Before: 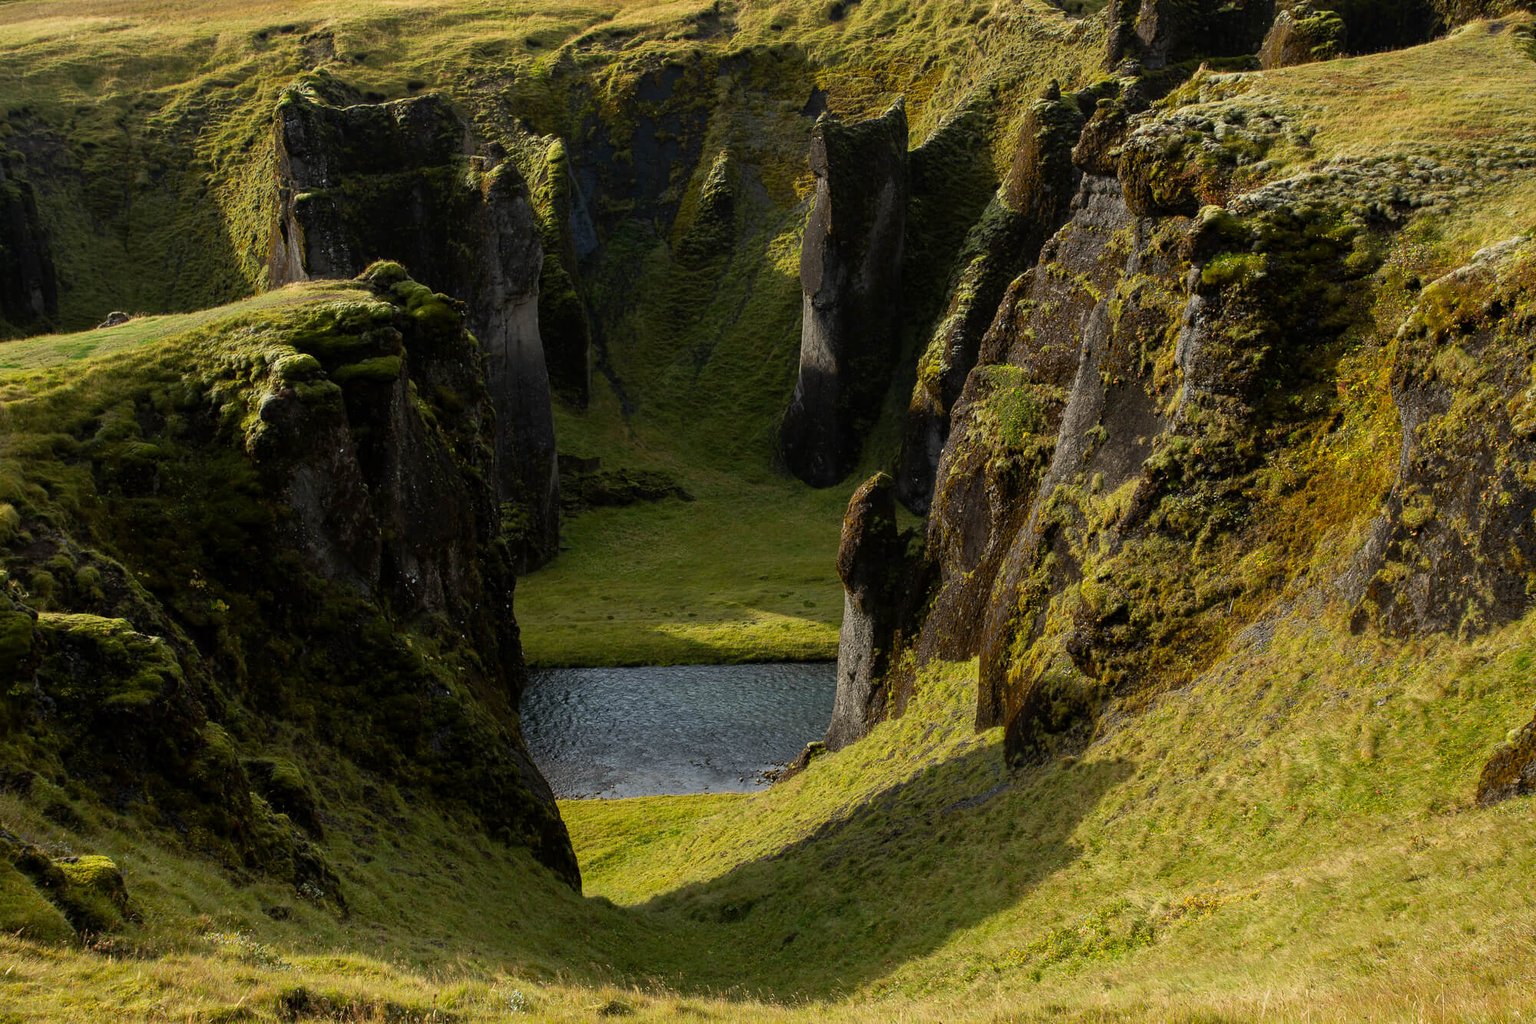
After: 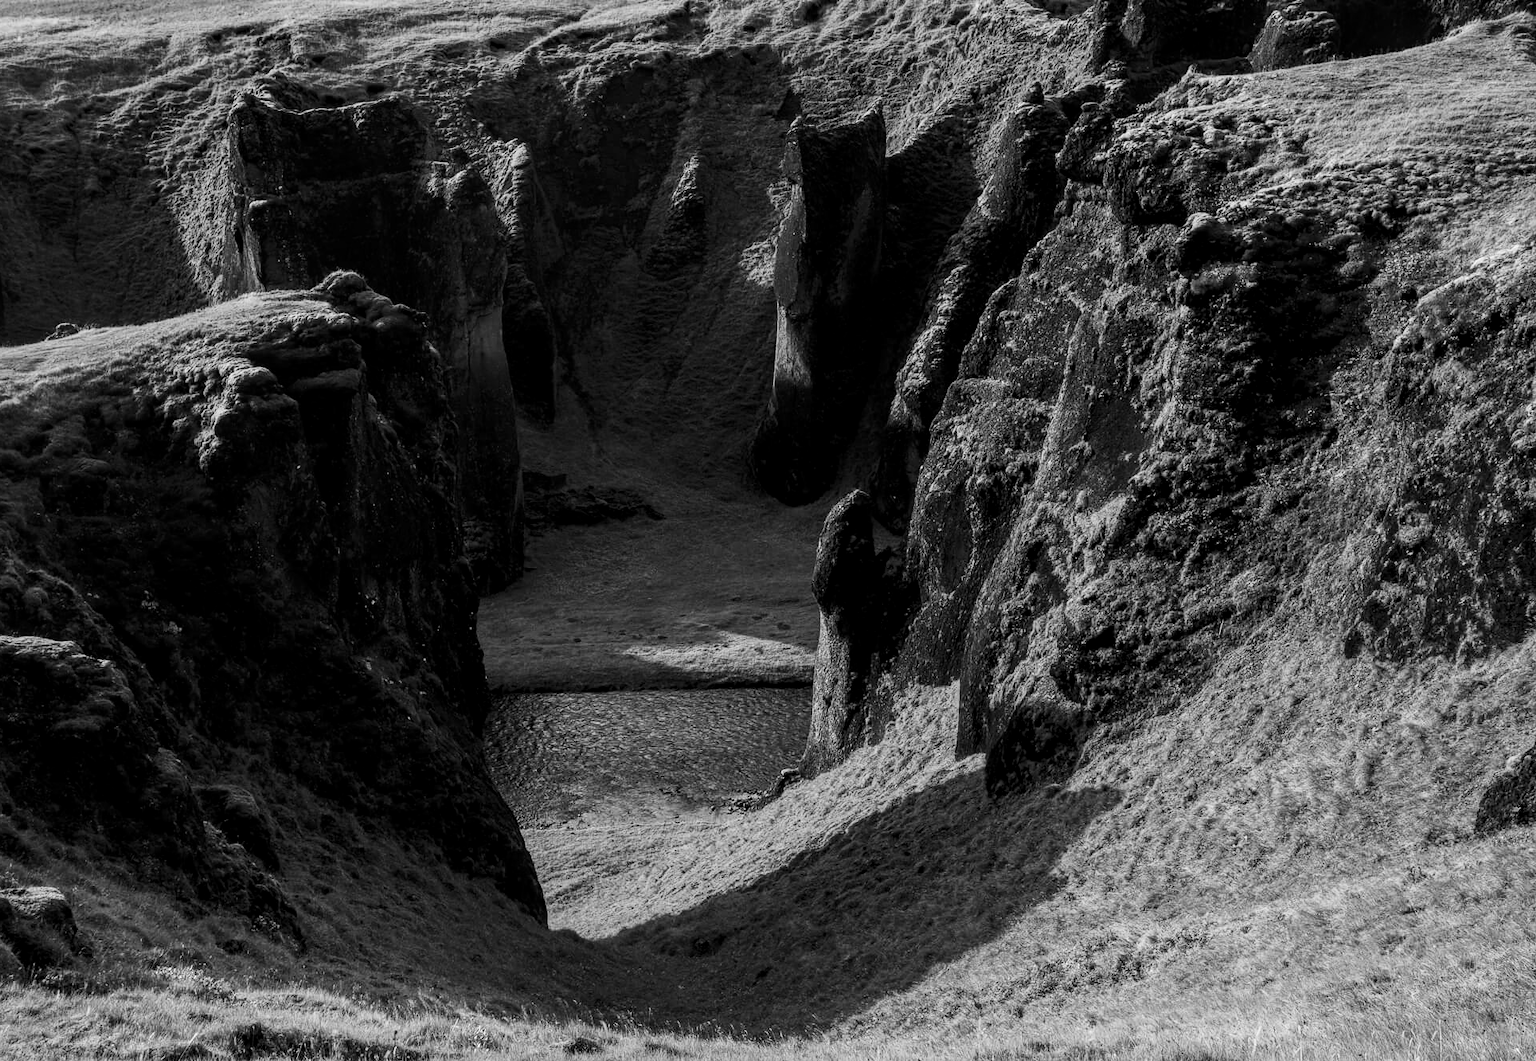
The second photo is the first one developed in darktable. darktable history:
crop and rotate: left 3.504%
contrast brightness saturation: contrast 0.276
local contrast: detail 130%
color zones: curves: ch0 [(0, 0.613) (0.01, 0.613) (0.245, 0.448) (0.498, 0.529) (0.642, 0.665) (0.879, 0.777) (0.99, 0.613)]; ch1 [(0, 0) (0.143, 0) (0.286, 0) (0.429, 0) (0.571, 0) (0.714, 0) (0.857, 0)]
